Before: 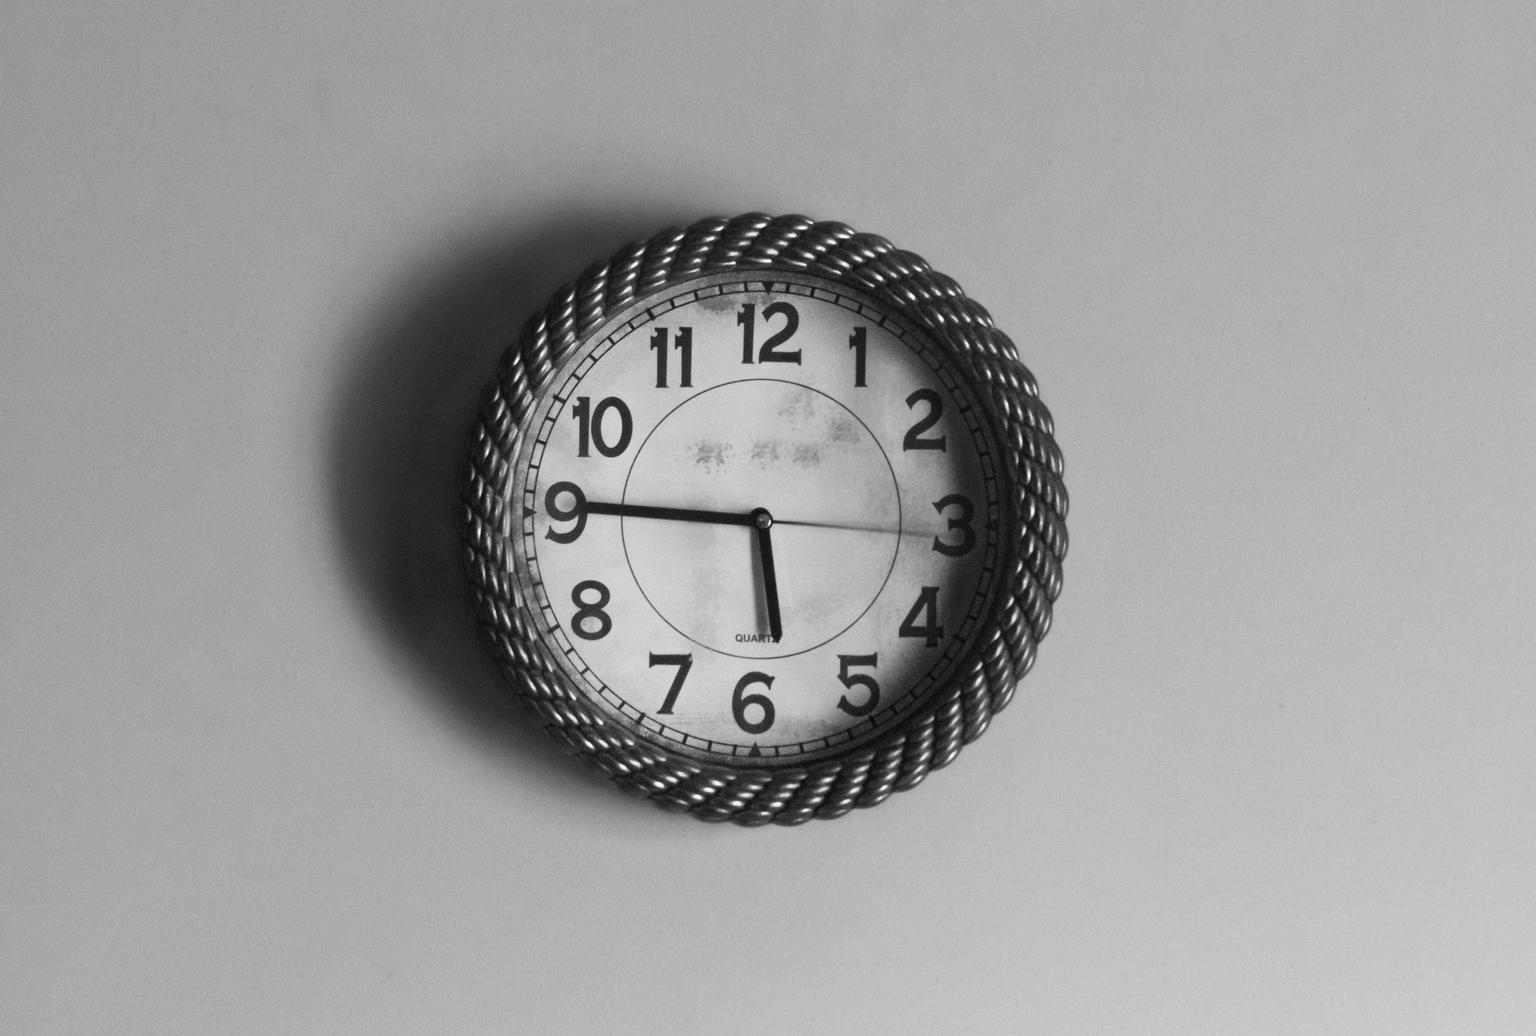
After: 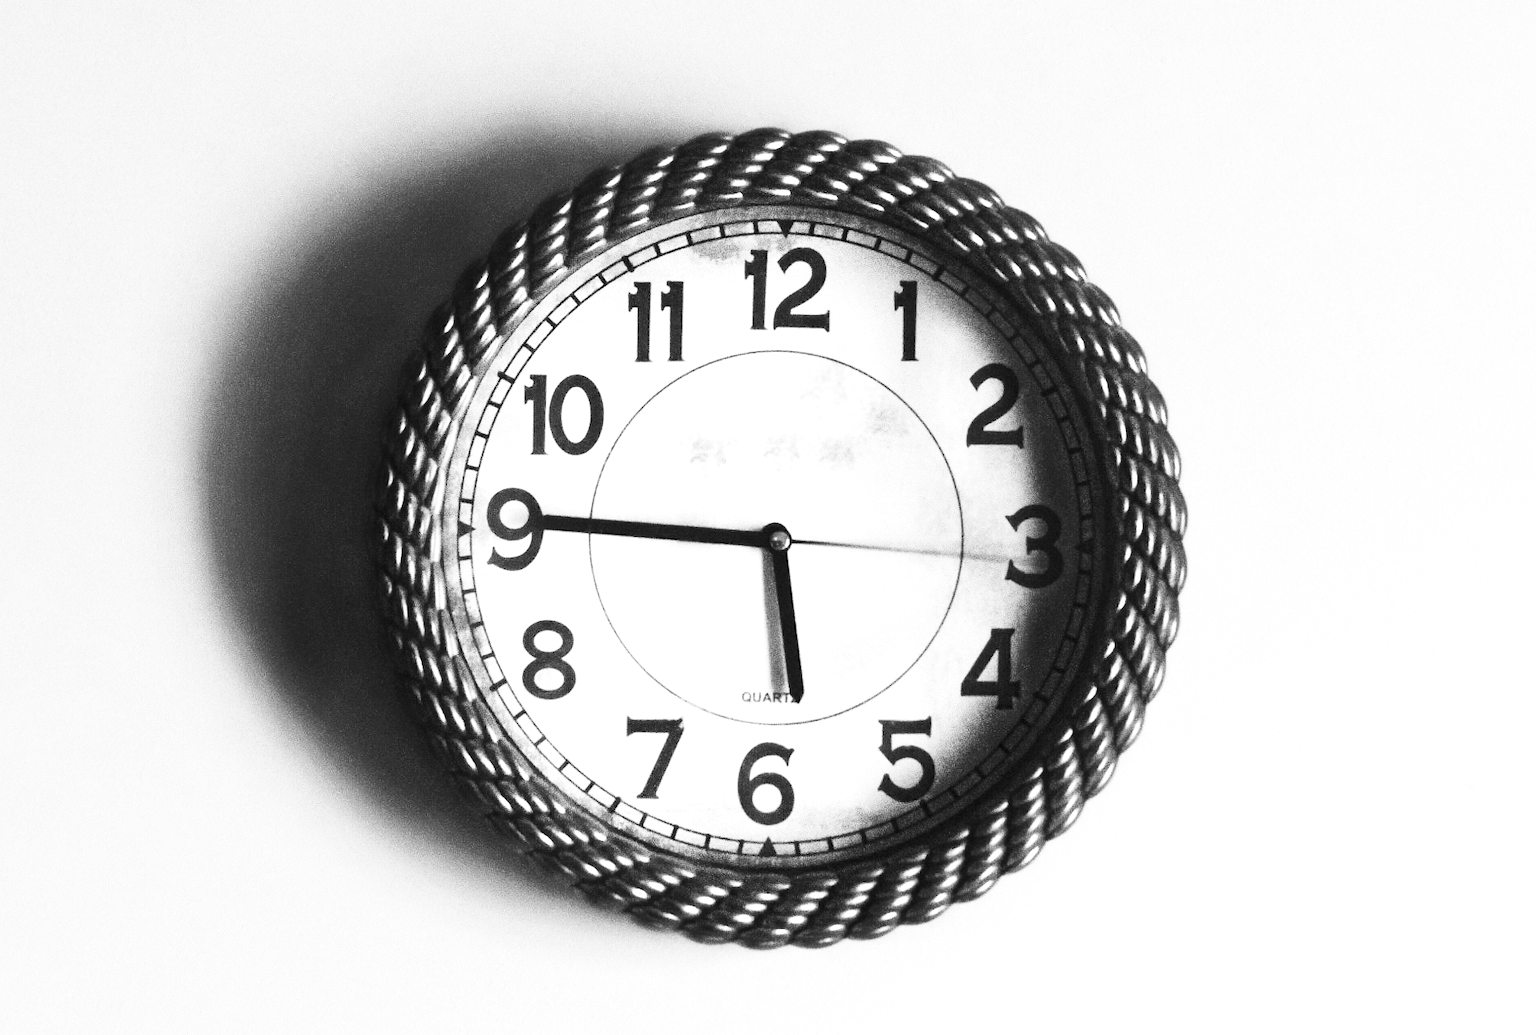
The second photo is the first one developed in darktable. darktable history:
contrast brightness saturation: contrast 0.4, brightness 0.1, saturation 0.21
crop and rotate: left 11.831%, top 11.346%, right 13.429%, bottom 13.899%
exposure: black level correction 0, exposure 1.1 EV, compensate exposure bias true, compensate highlight preservation false
